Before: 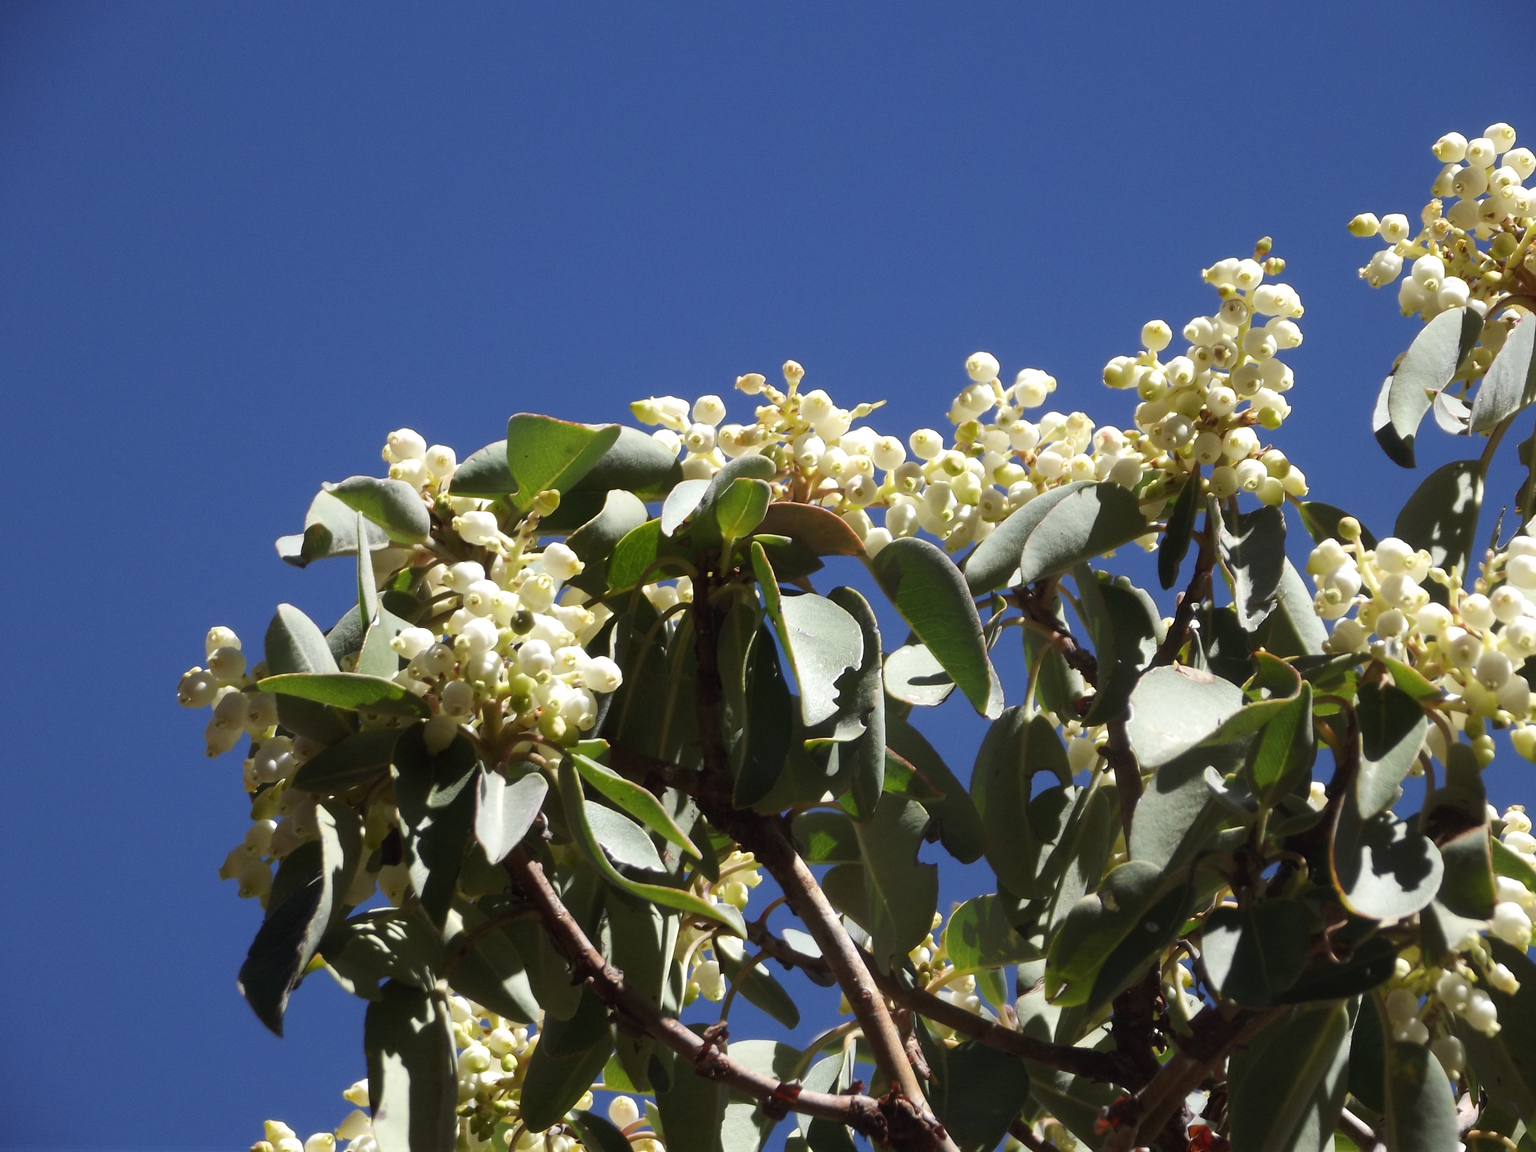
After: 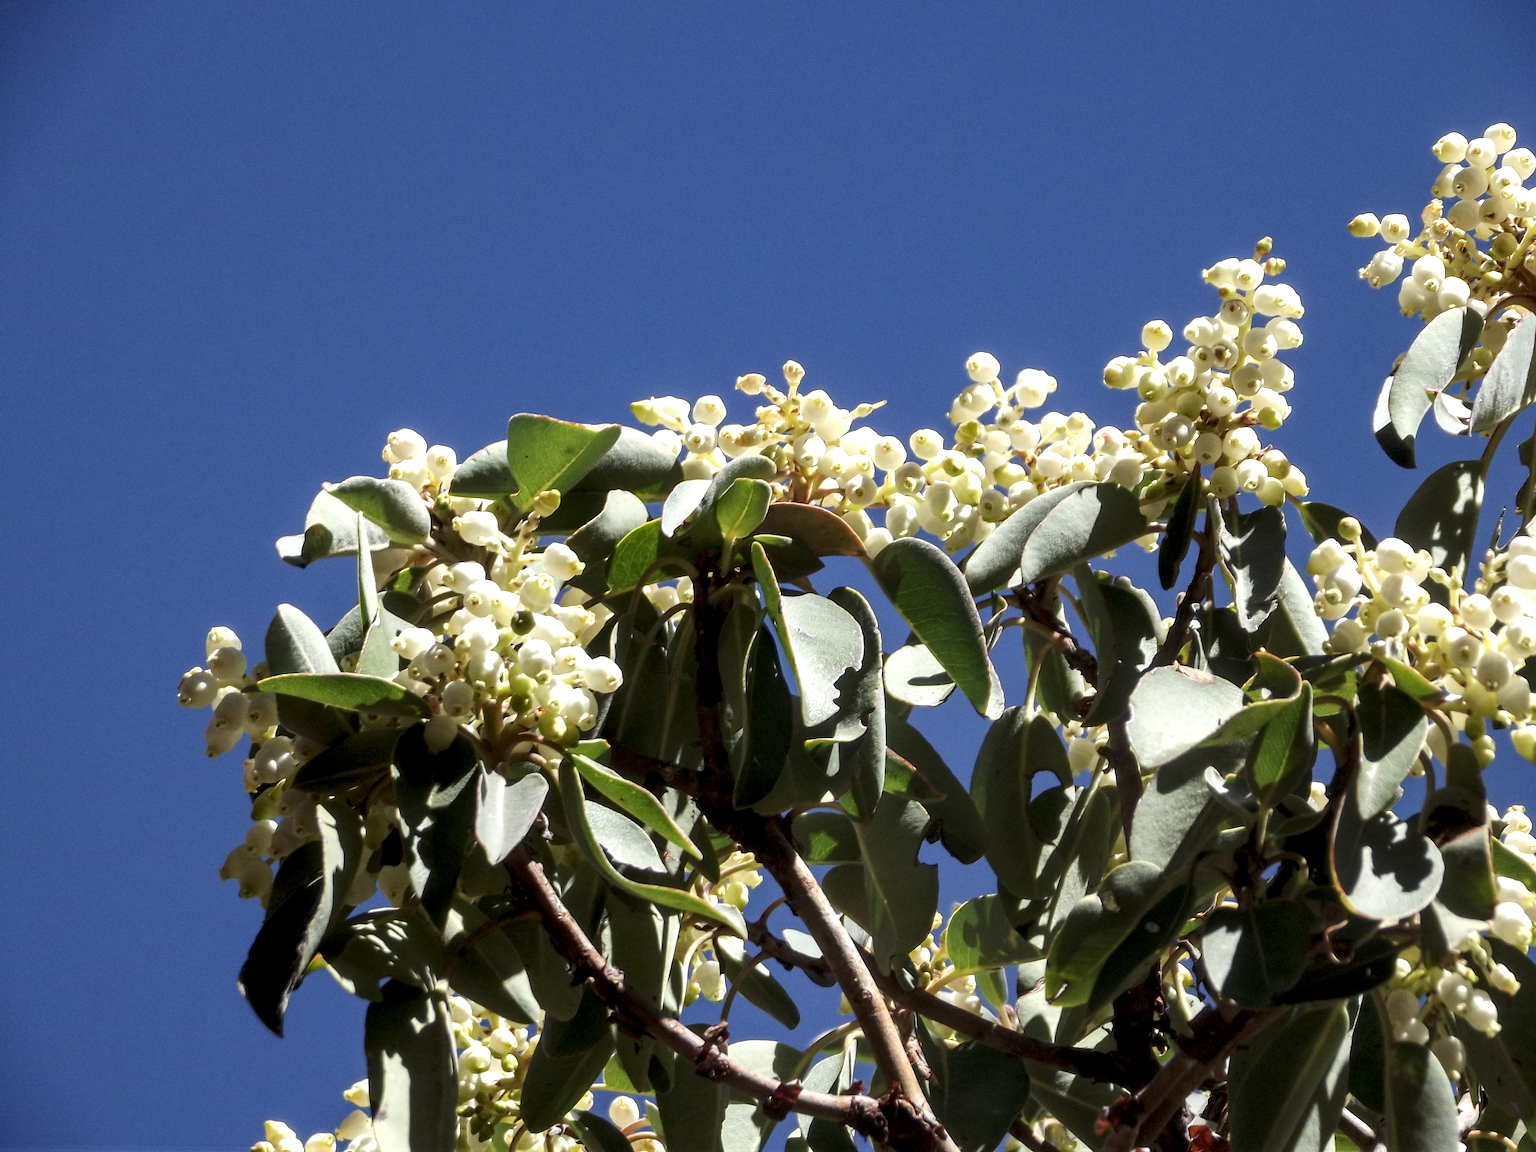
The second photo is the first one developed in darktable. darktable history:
local contrast: highlights 60%, shadows 62%, detail 160%
